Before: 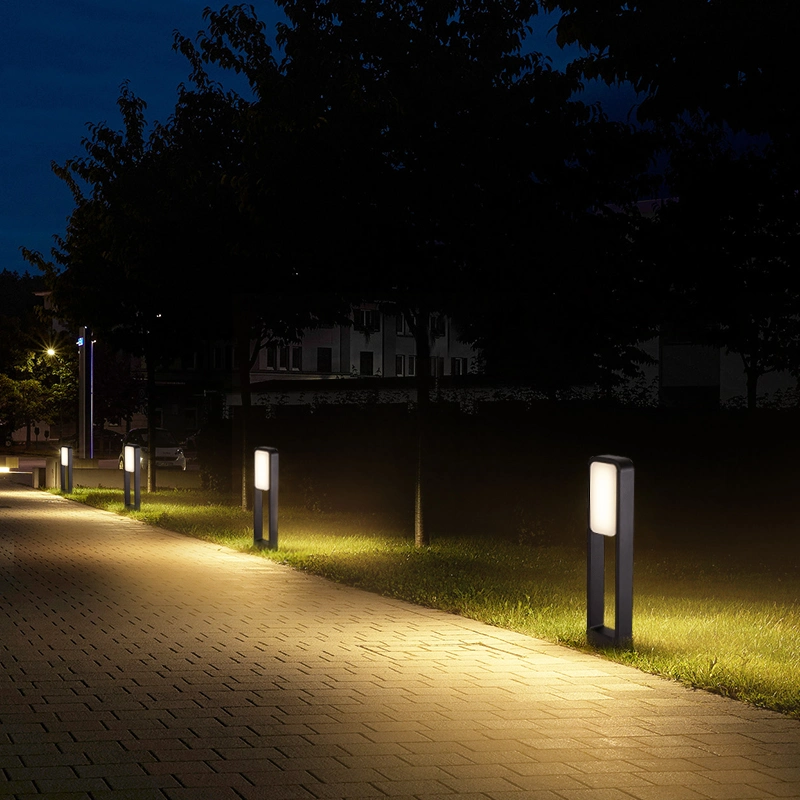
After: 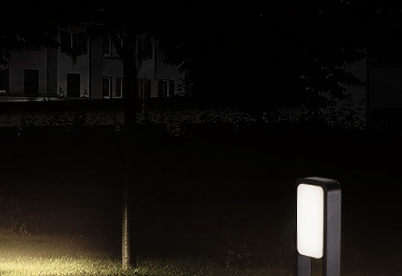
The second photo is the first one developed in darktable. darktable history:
tone curve: curves: ch0 [(0, 0) (0.105, 0.068) (0.195, 0.162) (0.283, 0.283) (0.384, 0.404) (0.485, 0.531) (0.638, 0.681) (0.795, 0.879) (1, 0.977)]; ch1 [(0, 0) (0.161, 0.092) (0.35, 0.33) (0.379, 0.401) (0.456, 0.469) (0.498, 0.506) (0.521, 0.549) (0.58, 0.624) (0.635, 0.671) (1, 1)]; ch2 [(0, 0) (0.371, 0.362) (0.437, 0.437) (0.483, 0.484) (0.53, 0.515) (0.56, 0.58) (0.622, 0.606) (1, 1)], preserve colors none
color zones: curves: ch0 [(0, 0.559) (0.153, 0.551) (0.229, 0.5) (0.429, 0.5) (0.571, 0.5) (0.714, 0.5) (0.857, 0.5) (1, 0.559)]; ch1 [(0, 0.417) (0.112, 0.336) (0.213, 0.26) (0.429, 0.34) (0.571, 0.35) (0.683, 0.331) (0.857, 0.344) (1, 0.417)]
crop: left 36.7%, top 34.776%, right 12.973%, bottom 30.663%
